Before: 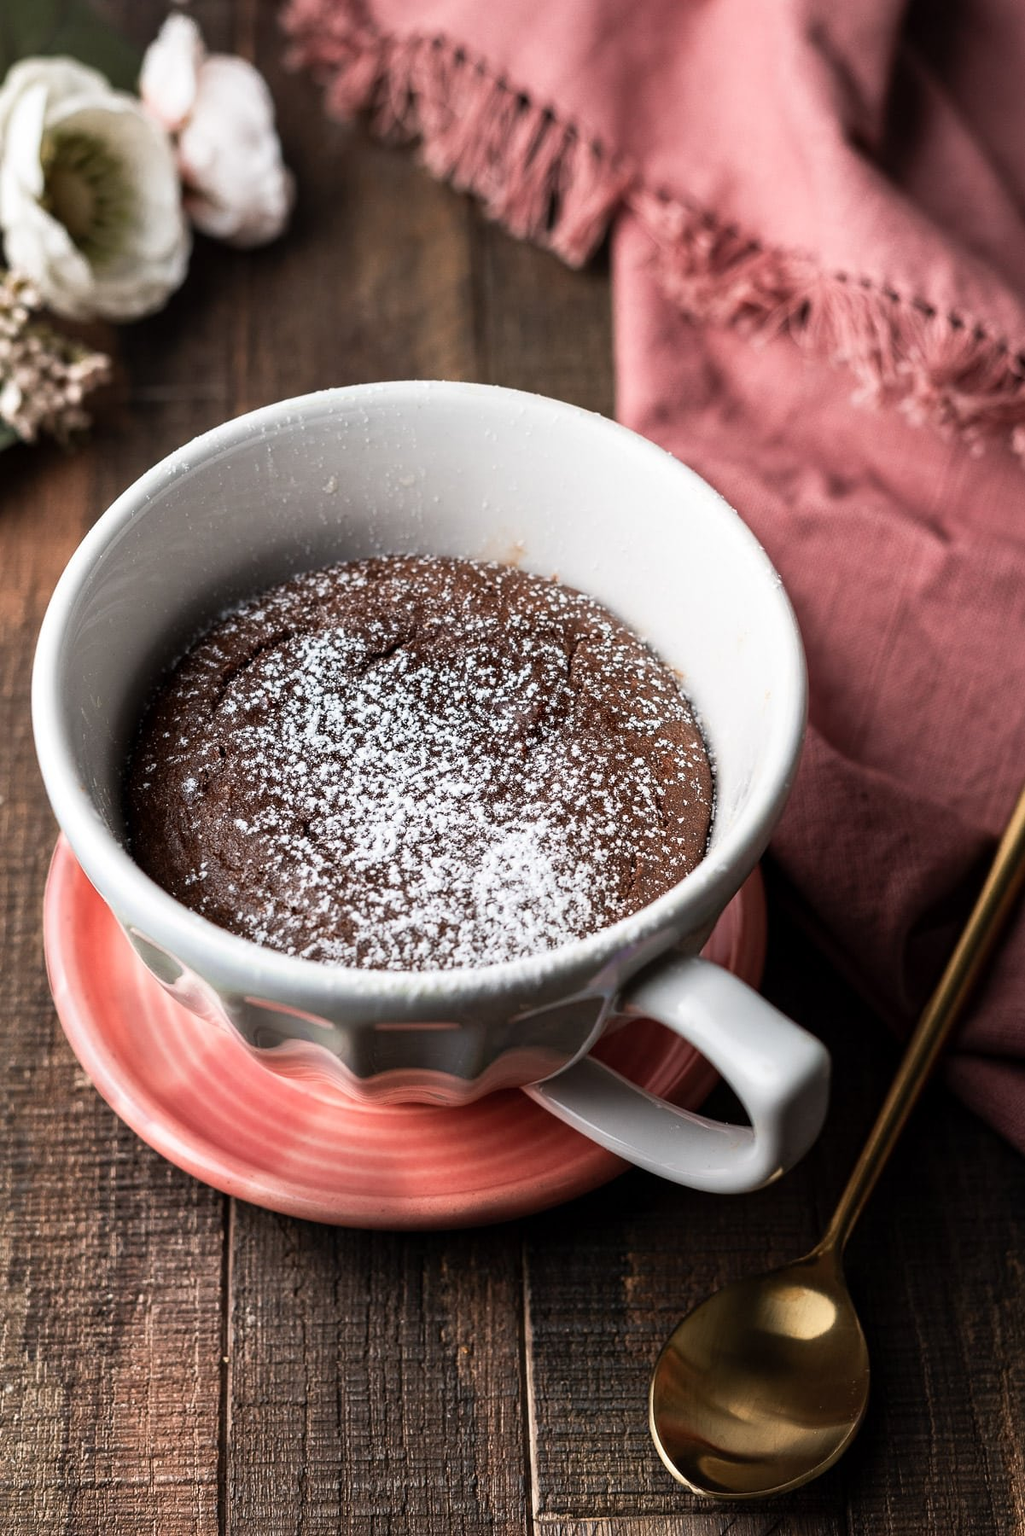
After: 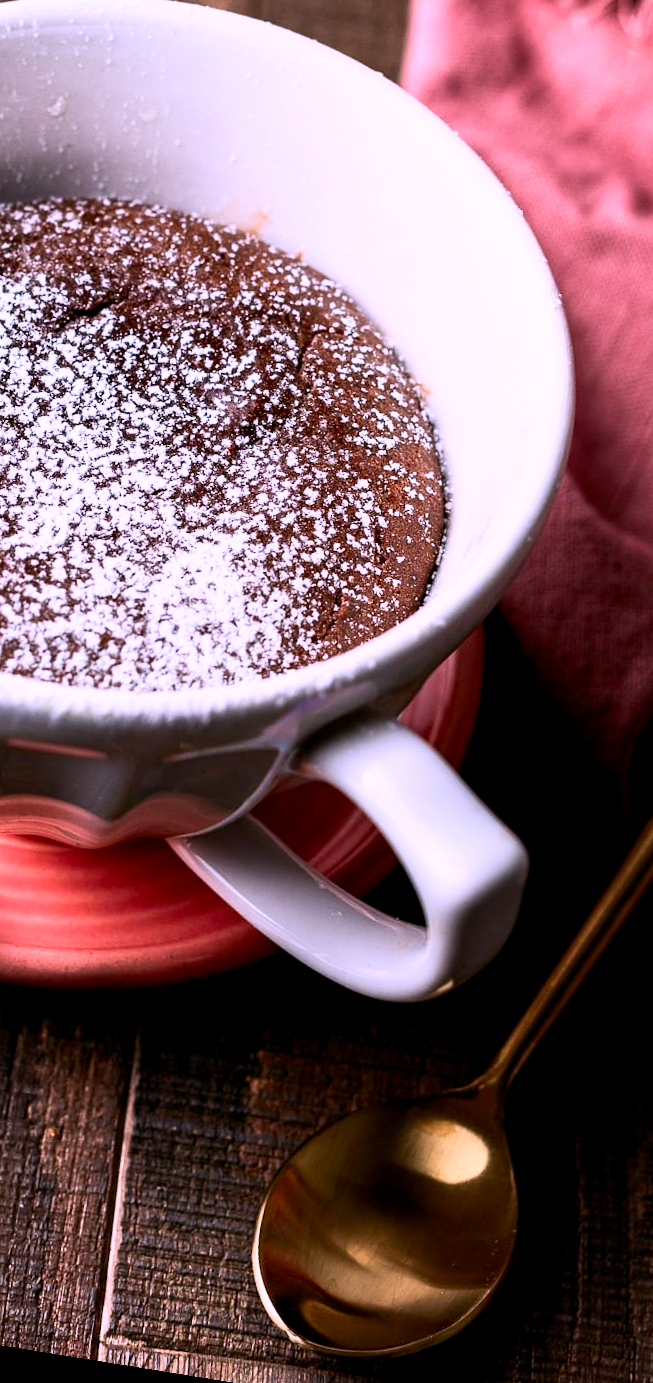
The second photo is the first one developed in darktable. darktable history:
rotate and perspective: rotation 9.12°, automatic cropping off
contrast brightness saturation: contrast 0.23, brightness 0.1, saturation 0.29
exposure: black level correction 0.005, exposure 0.001 EV, compensate highlight preservation false
color balance: mode lift, gamma, gain (sRGB), lift [1, 0.99, 1.01, 0.992], gamma [1, 1.037, 0.974, 0.963]
crop: left 35.432%, top 26.233%, right 20.145%, bottom 3.432%
white balance: red 1.042, blue 1.17
